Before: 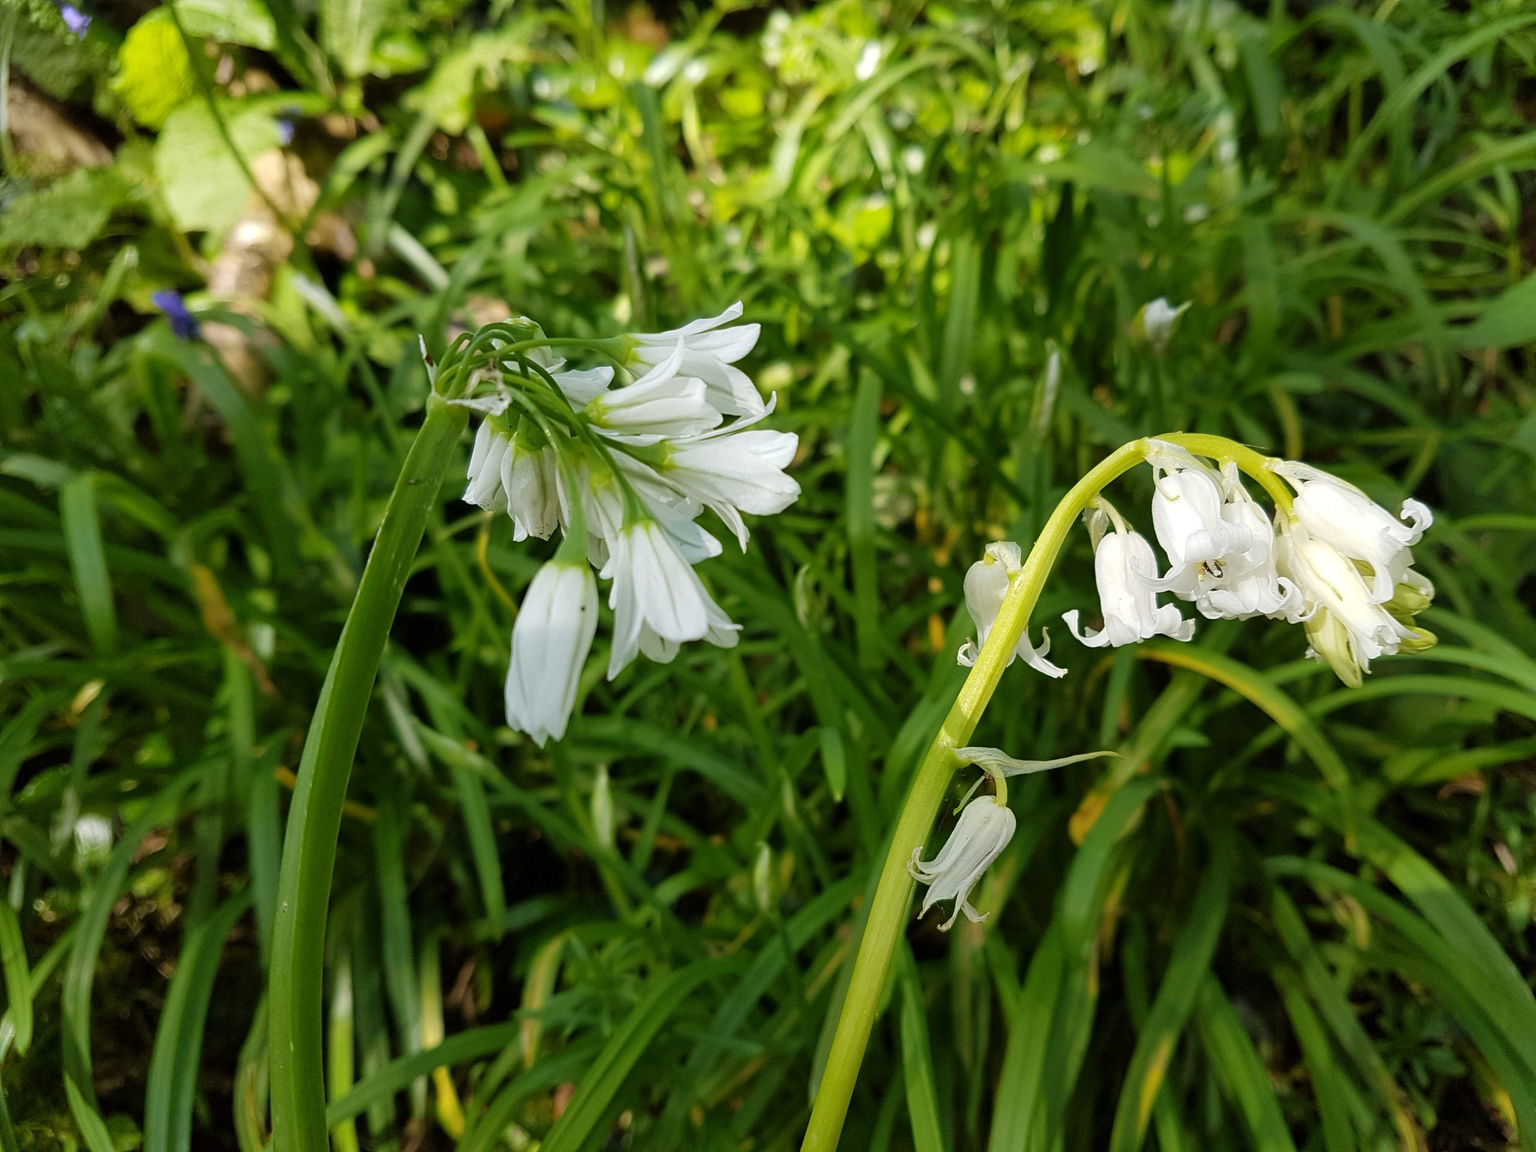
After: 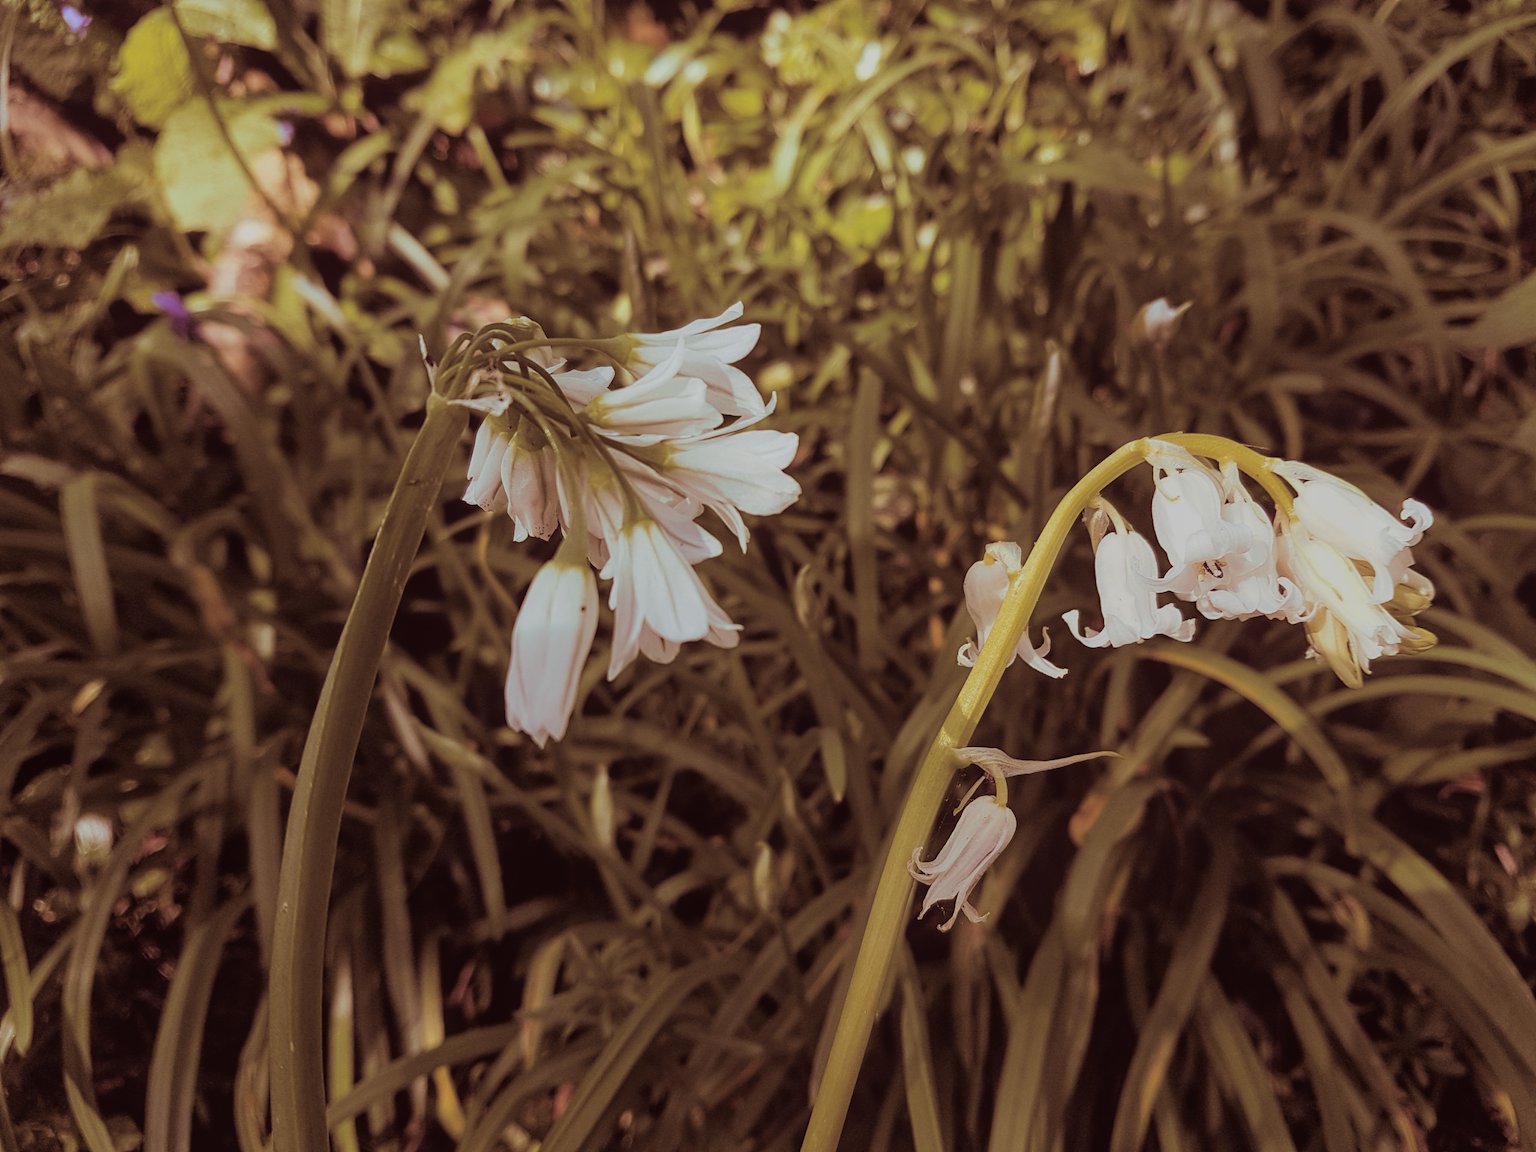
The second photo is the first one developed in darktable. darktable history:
filmic rgb: black relative exposure -16 EV, white relative exposure 4.97 EV, hardness 6.25
split-toning: highlights › hue 187.2°, highlights › saturation 0.83, balance -68.05, compress 56.43%
local contrast: highlights 48%, shadows 0%, detail 100%
